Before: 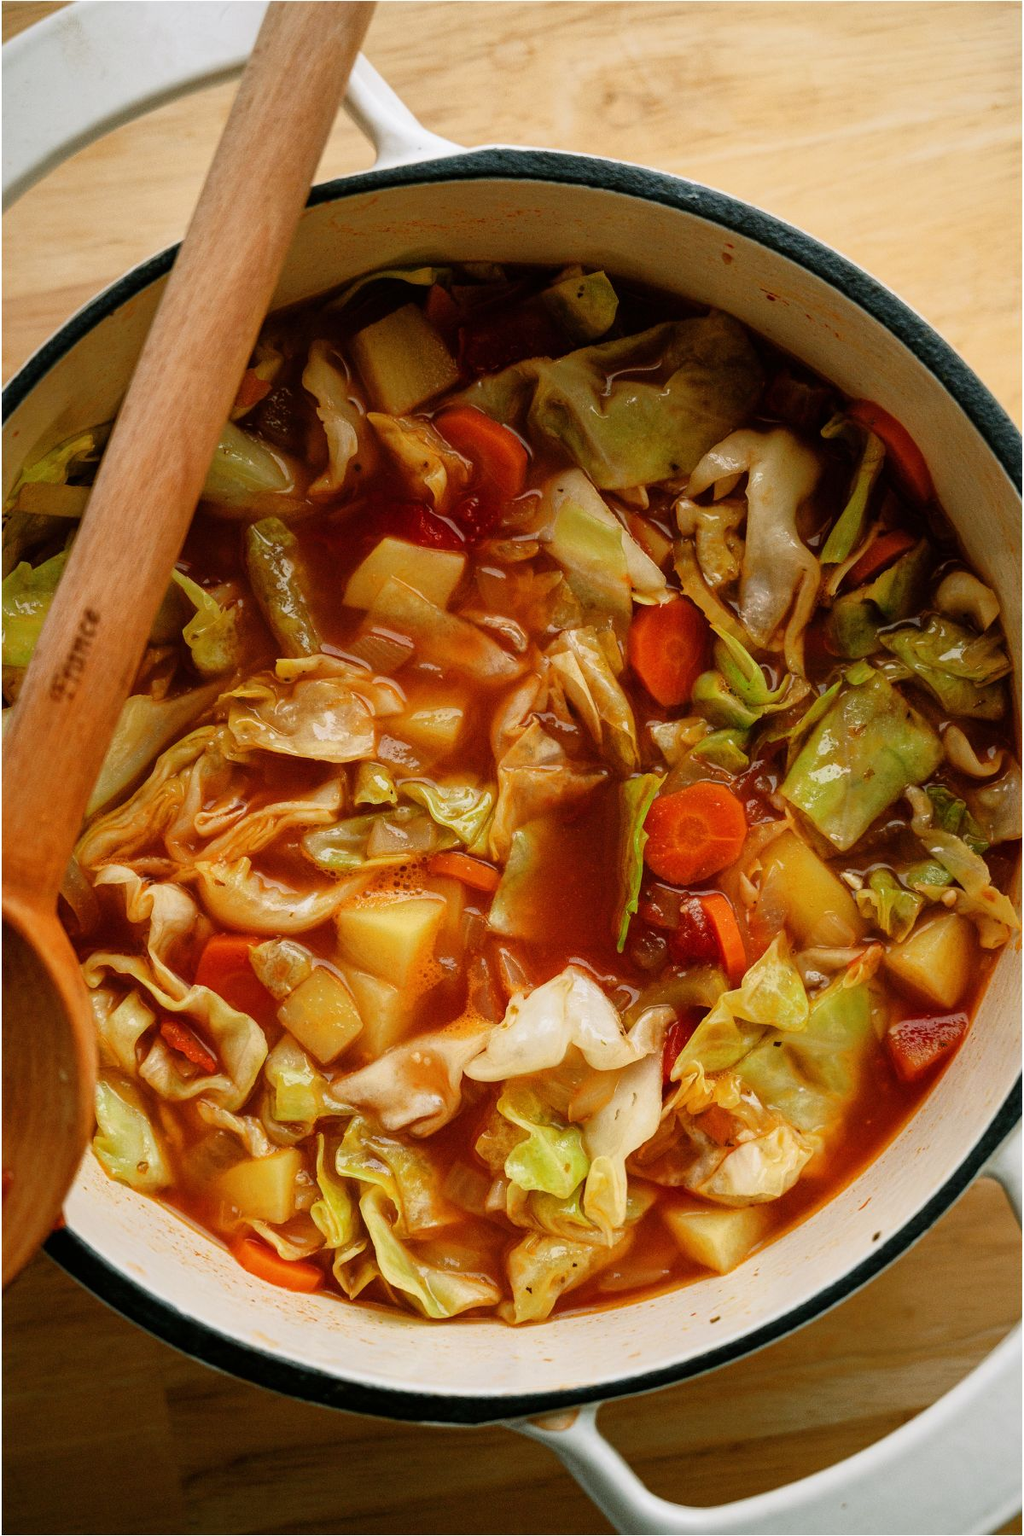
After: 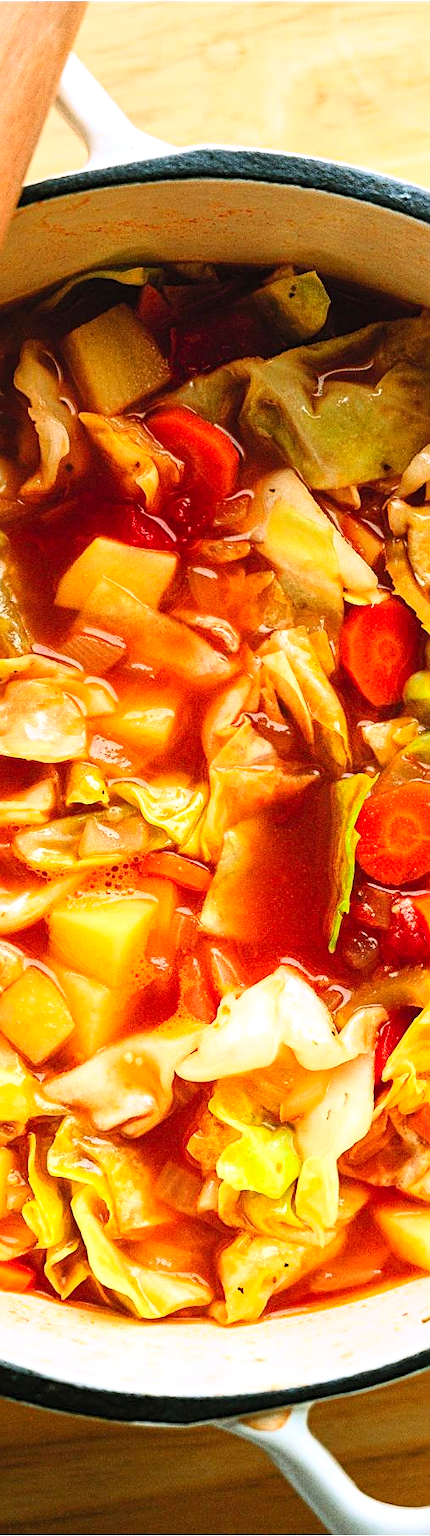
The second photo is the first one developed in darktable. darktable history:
exposure: black level correction 0, exposure 0.6 EV, compensate highlight preservation false
color calibration: illuminant as shot in camera, x 0.358, y 0.373, temperature 4628.91 K
sharpen: radius 1.976
contrast brightness saturation: contrast 0.243, brightness 0.262, saturation 0.375
crop: left 28.204%, right 29.15%
tone equalizer: on, module defaults
